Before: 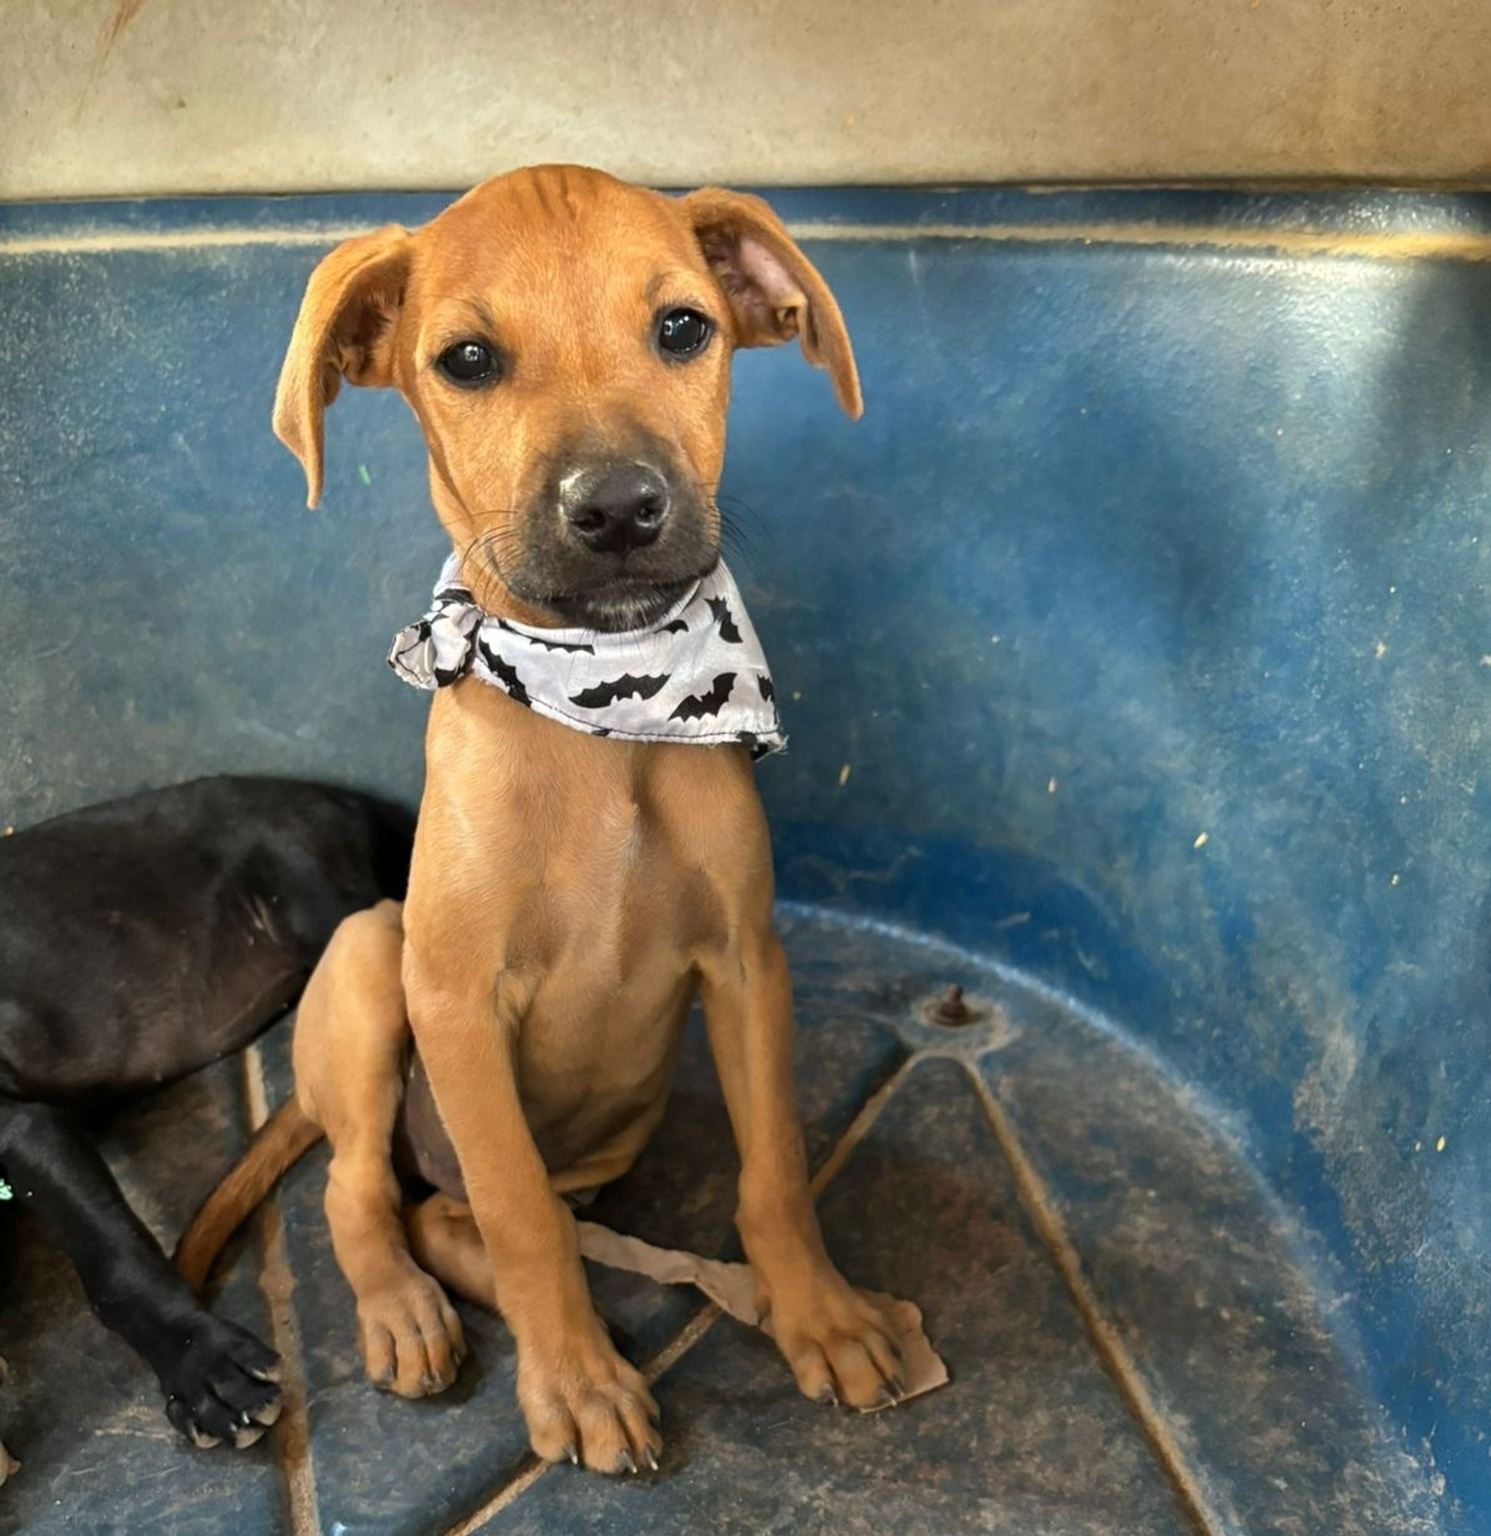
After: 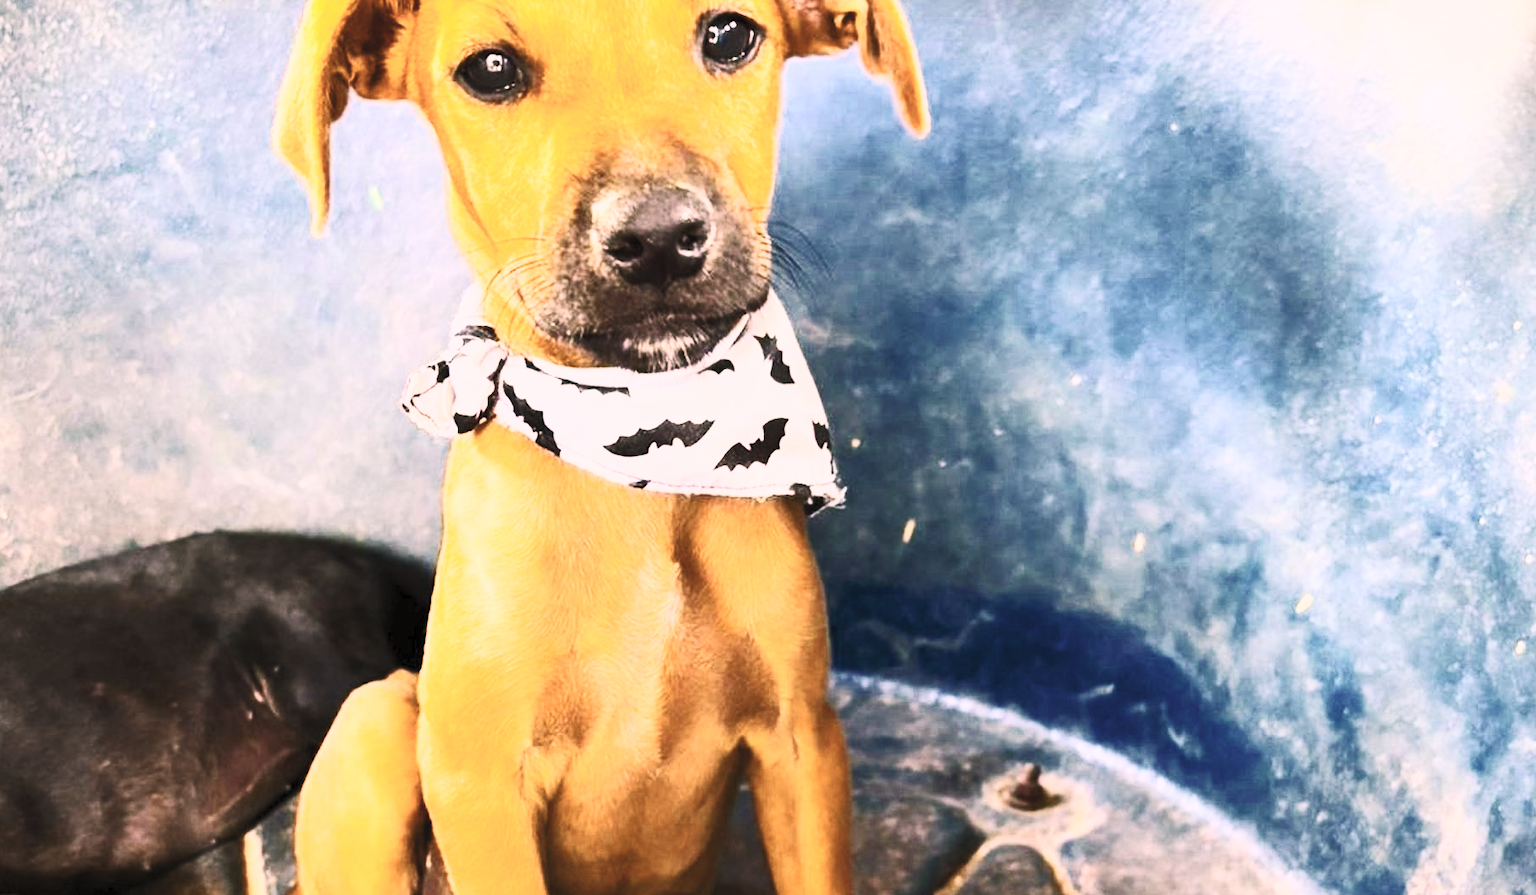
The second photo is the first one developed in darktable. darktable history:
contrast brightness saturation: contrast 0.56, brightness 0.569, saturation -0.332
color balance rgb: perceptual saturation grading › global saturation 30.064%, global vibrance 16.617%, saturation formula JzAzBz (2021)
base curve: curves: ch0 [(0, 0) (0.028, 0.03) (0.121, 0.232) (0.46, 0.748) (0.859, 0.968) (1, 1)], preserve colors none
crop: left 1.788%, top 19.348%, right 5.402%, bottom 28.137%
color correction: highlights a* 14.62, highlights b* 4.76
